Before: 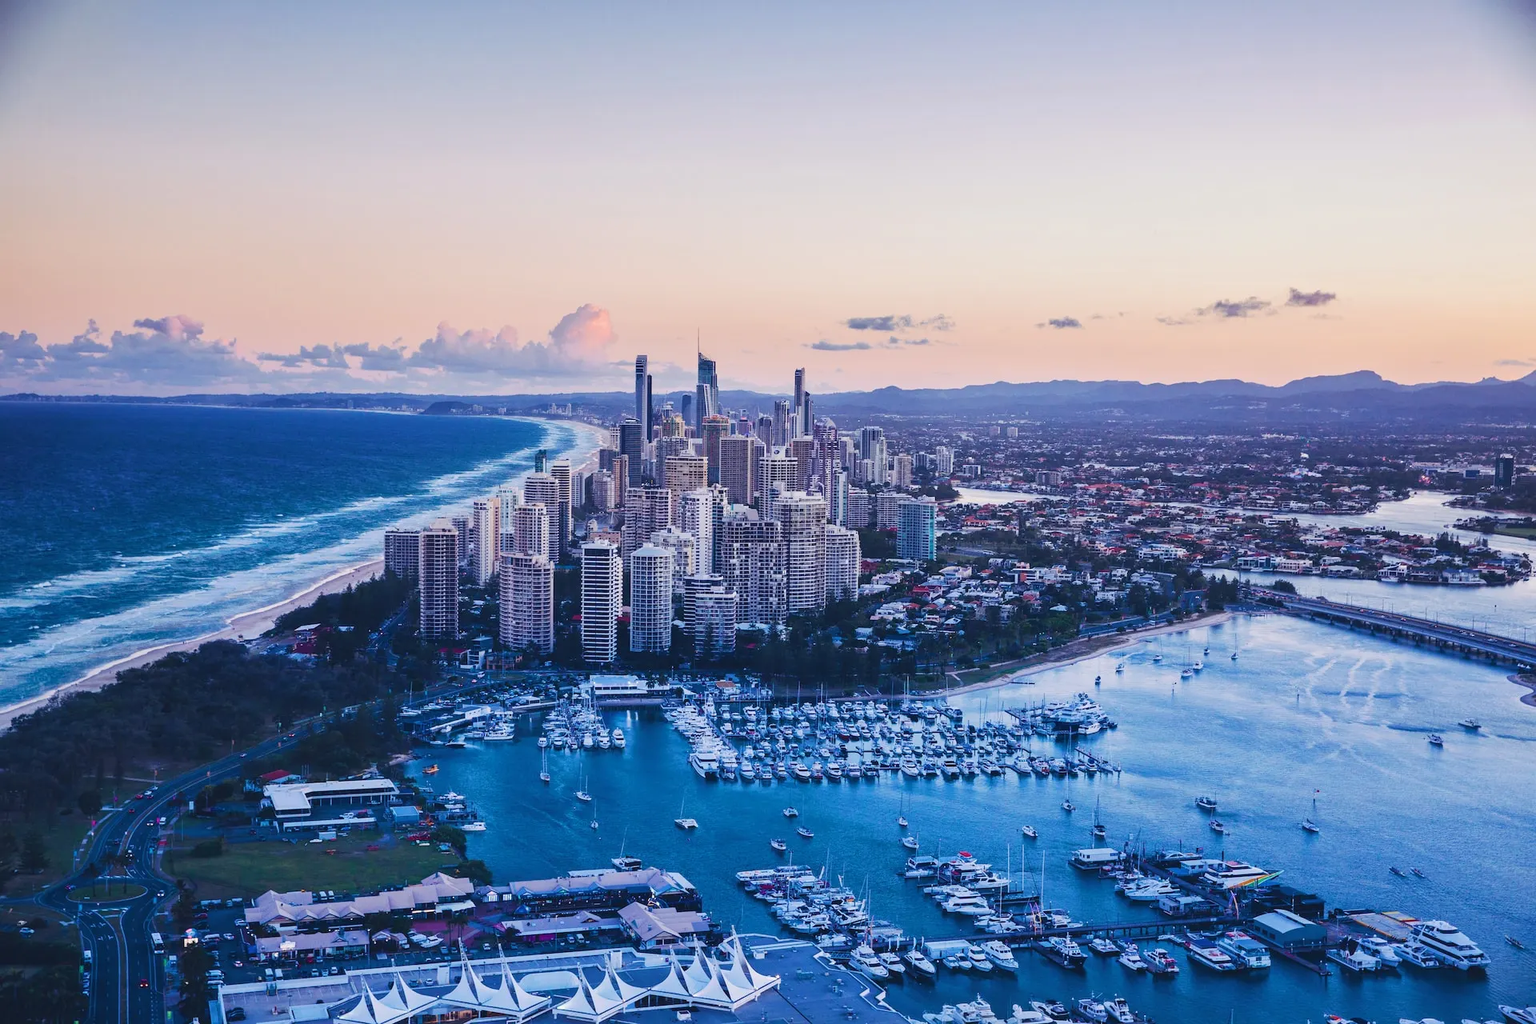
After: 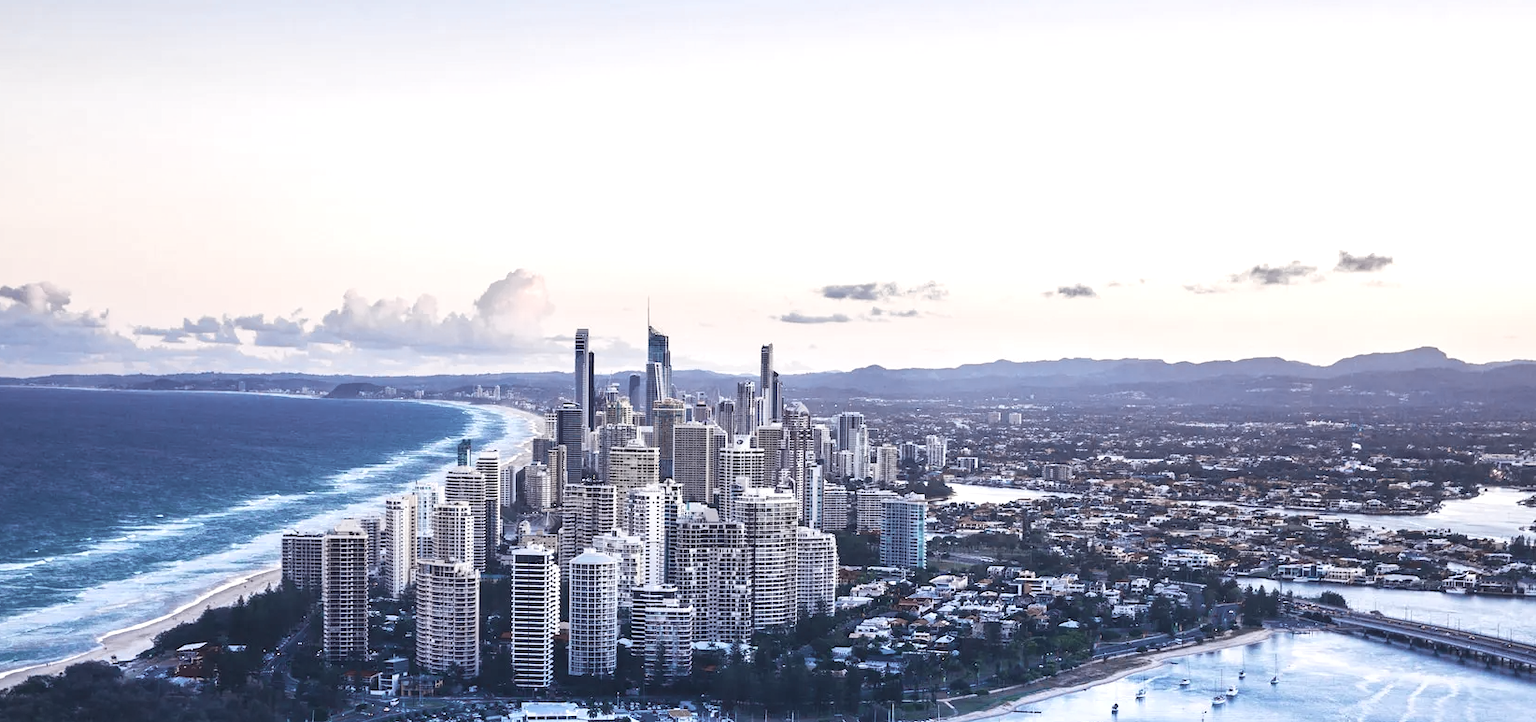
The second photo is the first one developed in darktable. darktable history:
rgb levels: preserve colors max RGB
color zones: curves: ch1 [(0.238, 0.163) (0.476, 0.2) (0.733, 0.322) (0.848, 0.134)]
exposure: black level correction 0.001, exposure 0.675 EV, compensate highlight preservation false
crop and rotate: left 9.345%, top 7.22%, right 4.982%, bottom 32.331%
